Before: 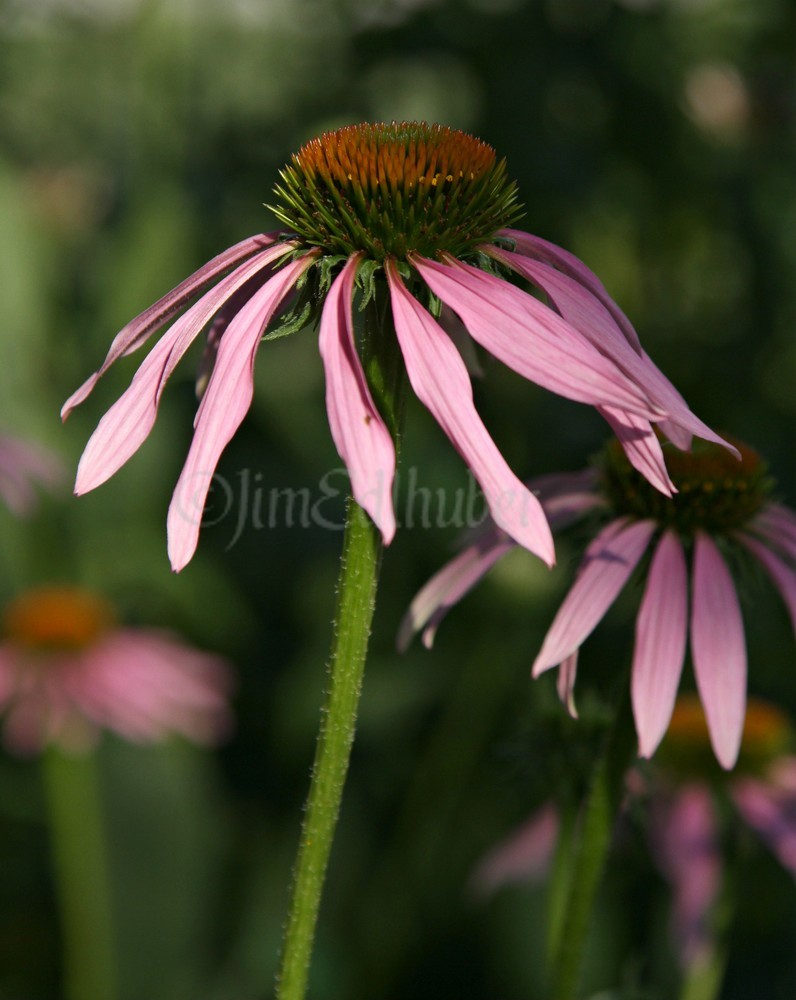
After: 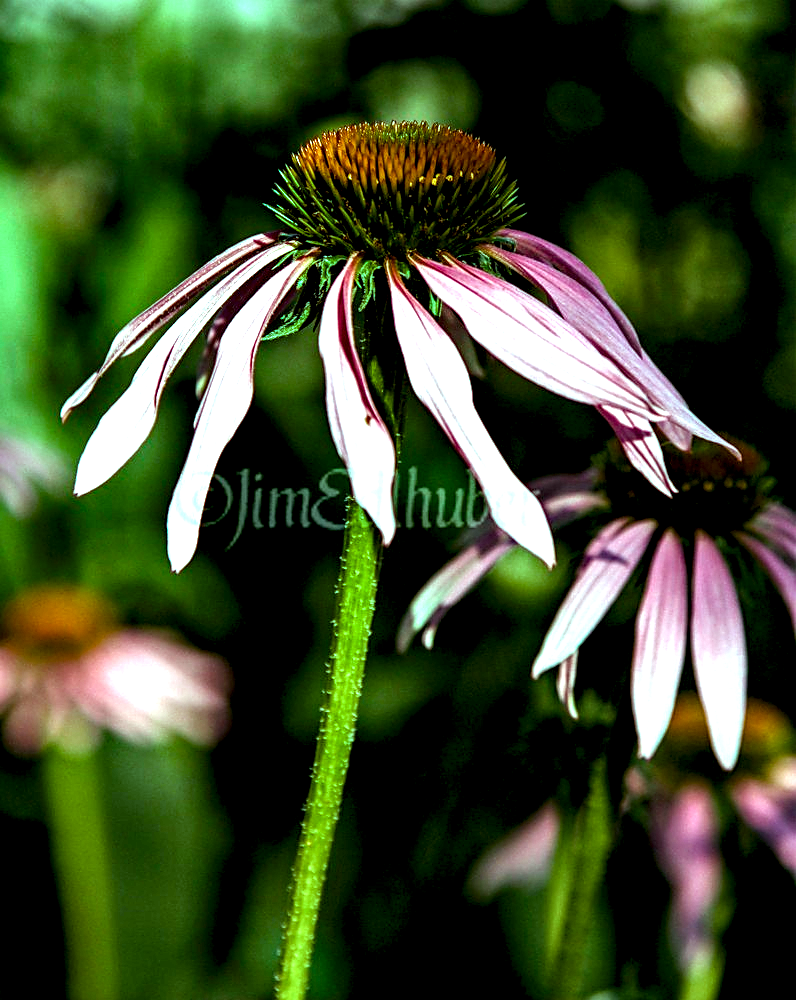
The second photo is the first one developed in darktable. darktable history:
sharpen: on, module defaults
local contrast: shadows 160%, detail 225%
color balance rgb: highlights gain › luminance 19.844%, highlights gain › chroma 13.111%, highlights gain › hue 172.96°, global offset › luminance -0.475%, linear chroma grading › global chroma -1.214%, perceptual saturation grading › global saturation 24.898%, perceptual saturation grading › highlights -28.606%, perceptual saturation grading › shadows 33.549%, perceptual brilliance grading › global brilliance 20.485%, global vibrance 20%
